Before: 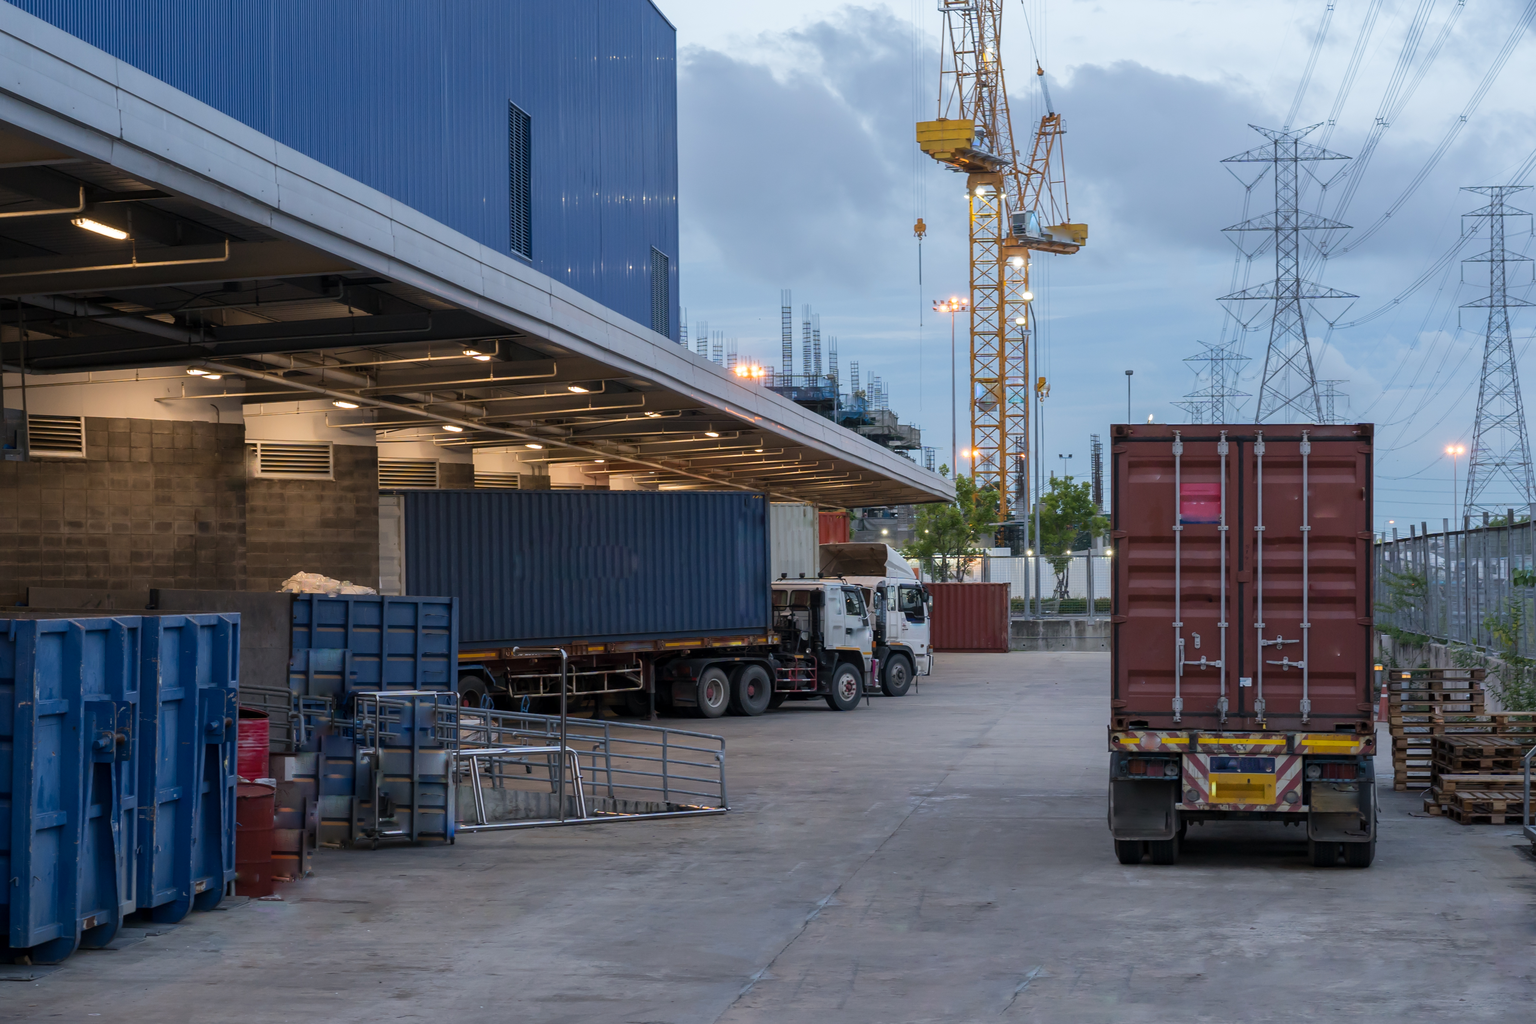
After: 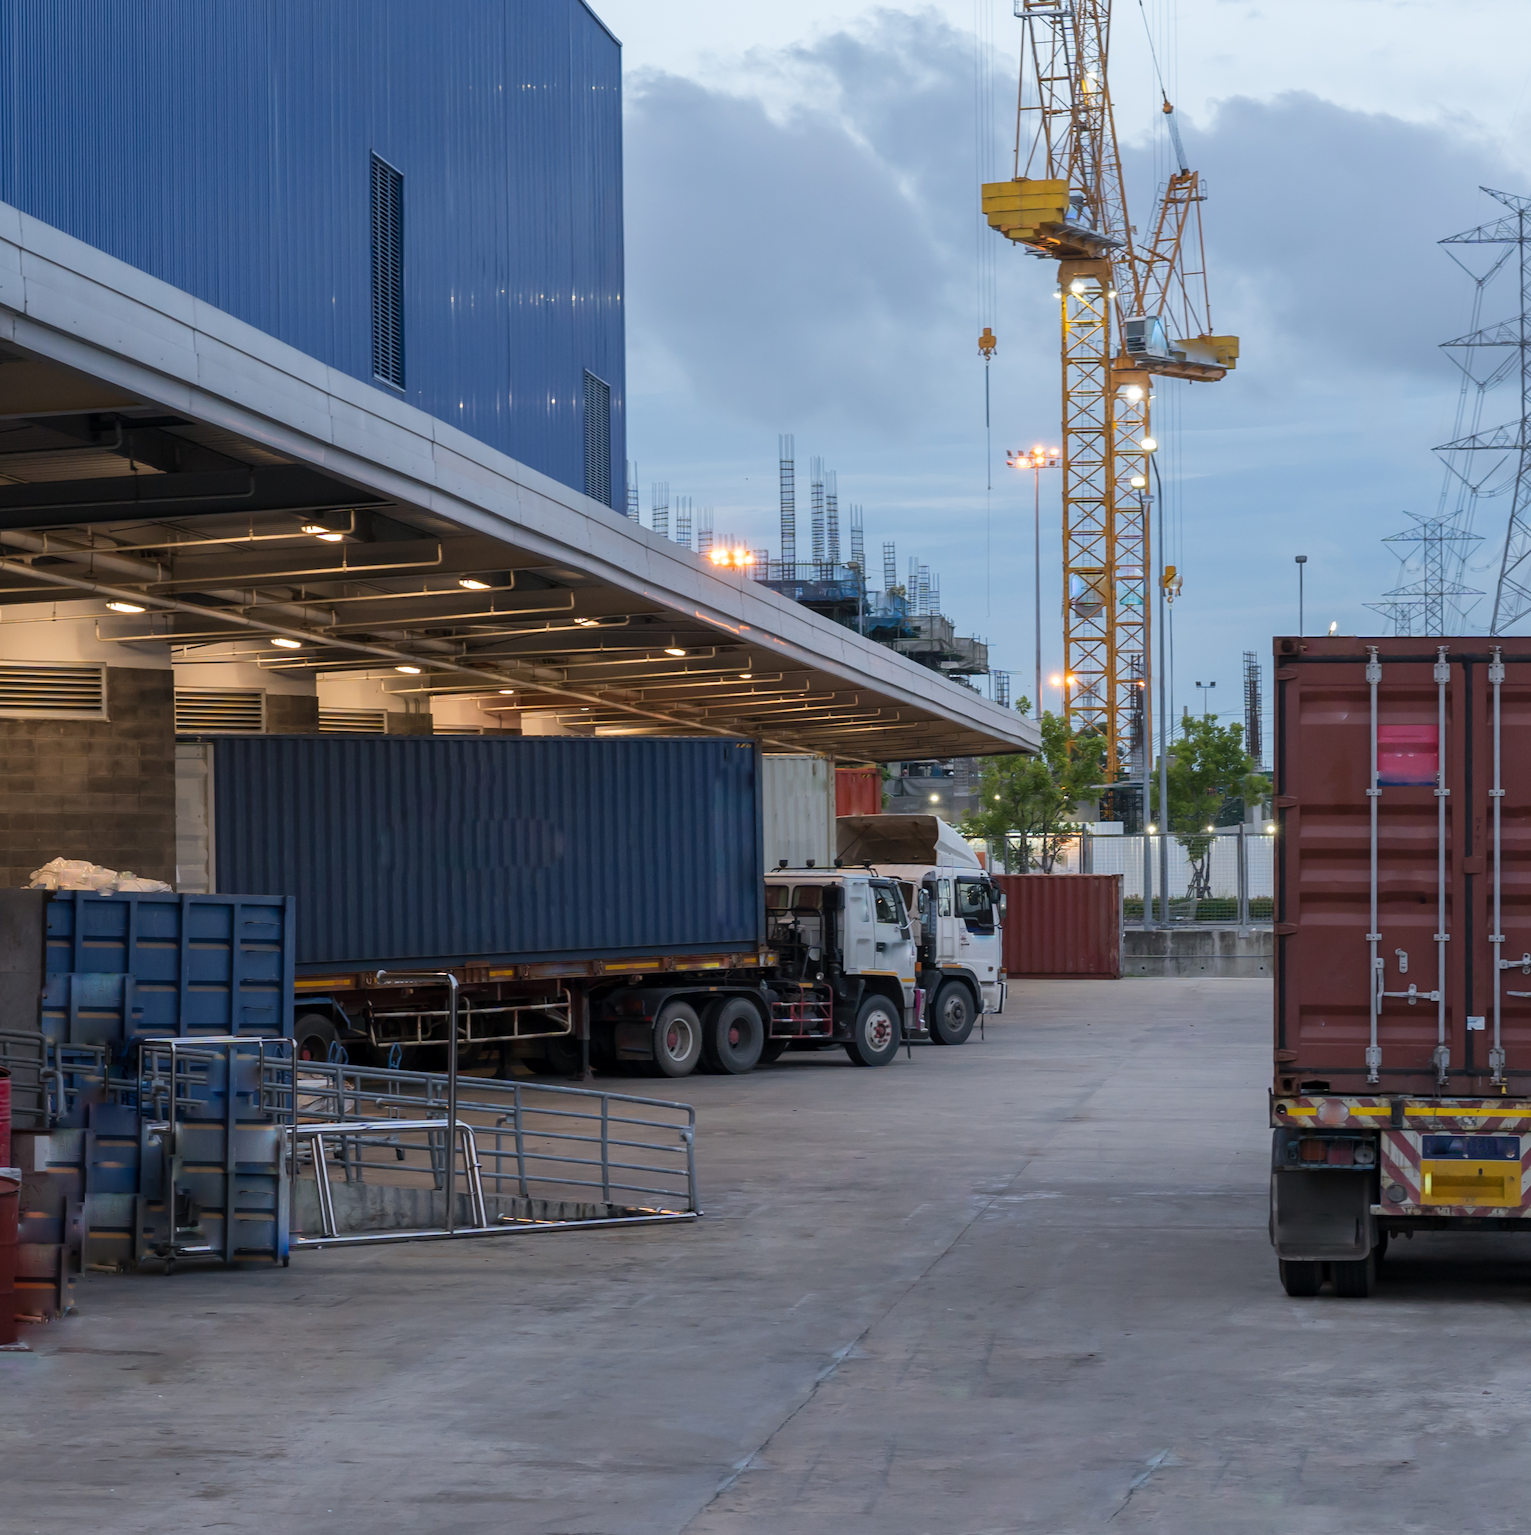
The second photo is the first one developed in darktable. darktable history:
crop: left 17.066%, right 16.466%
